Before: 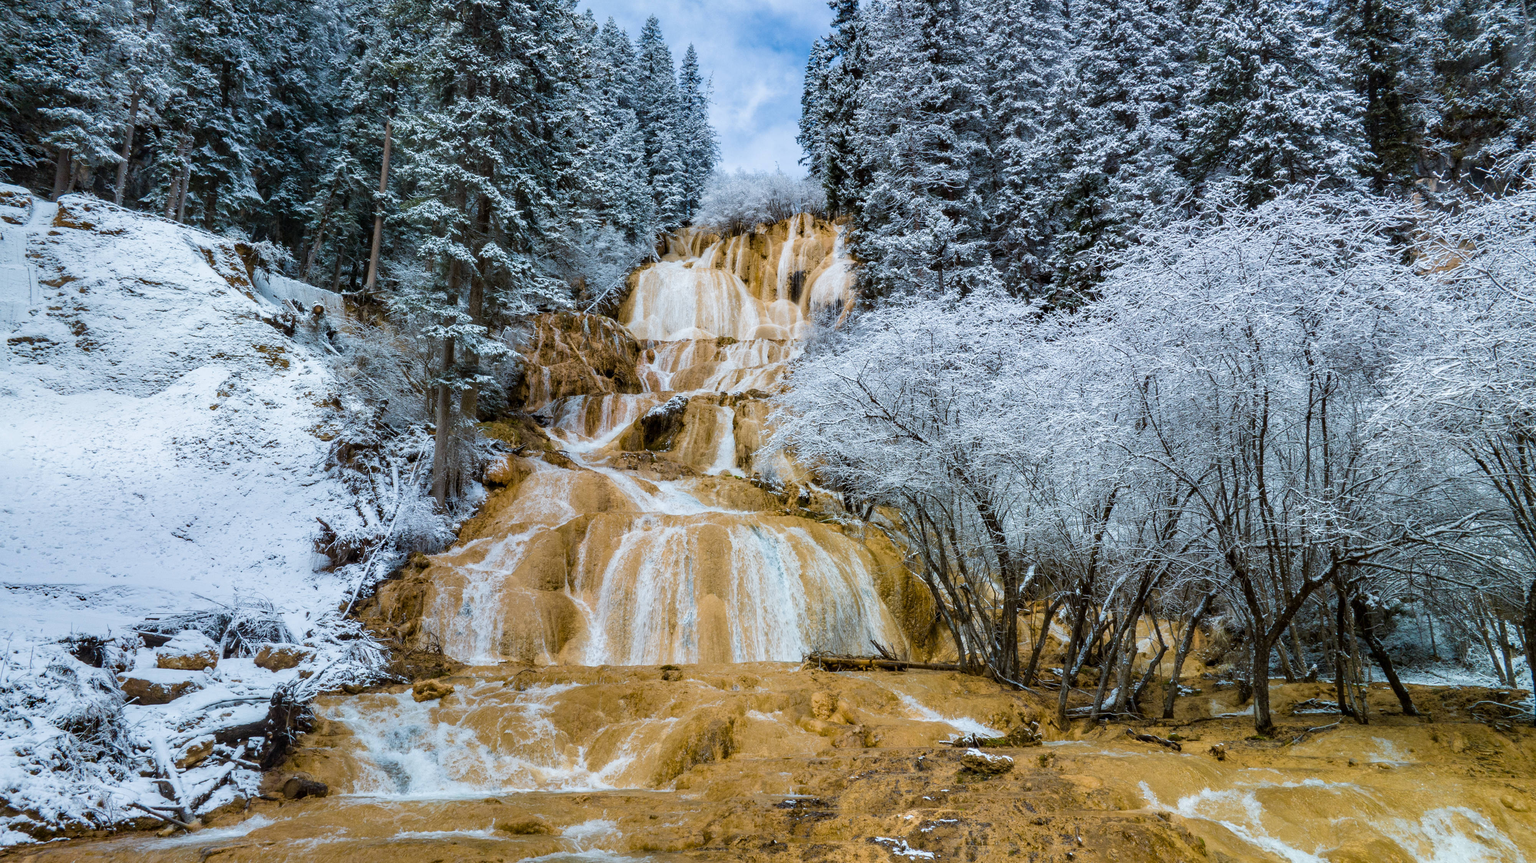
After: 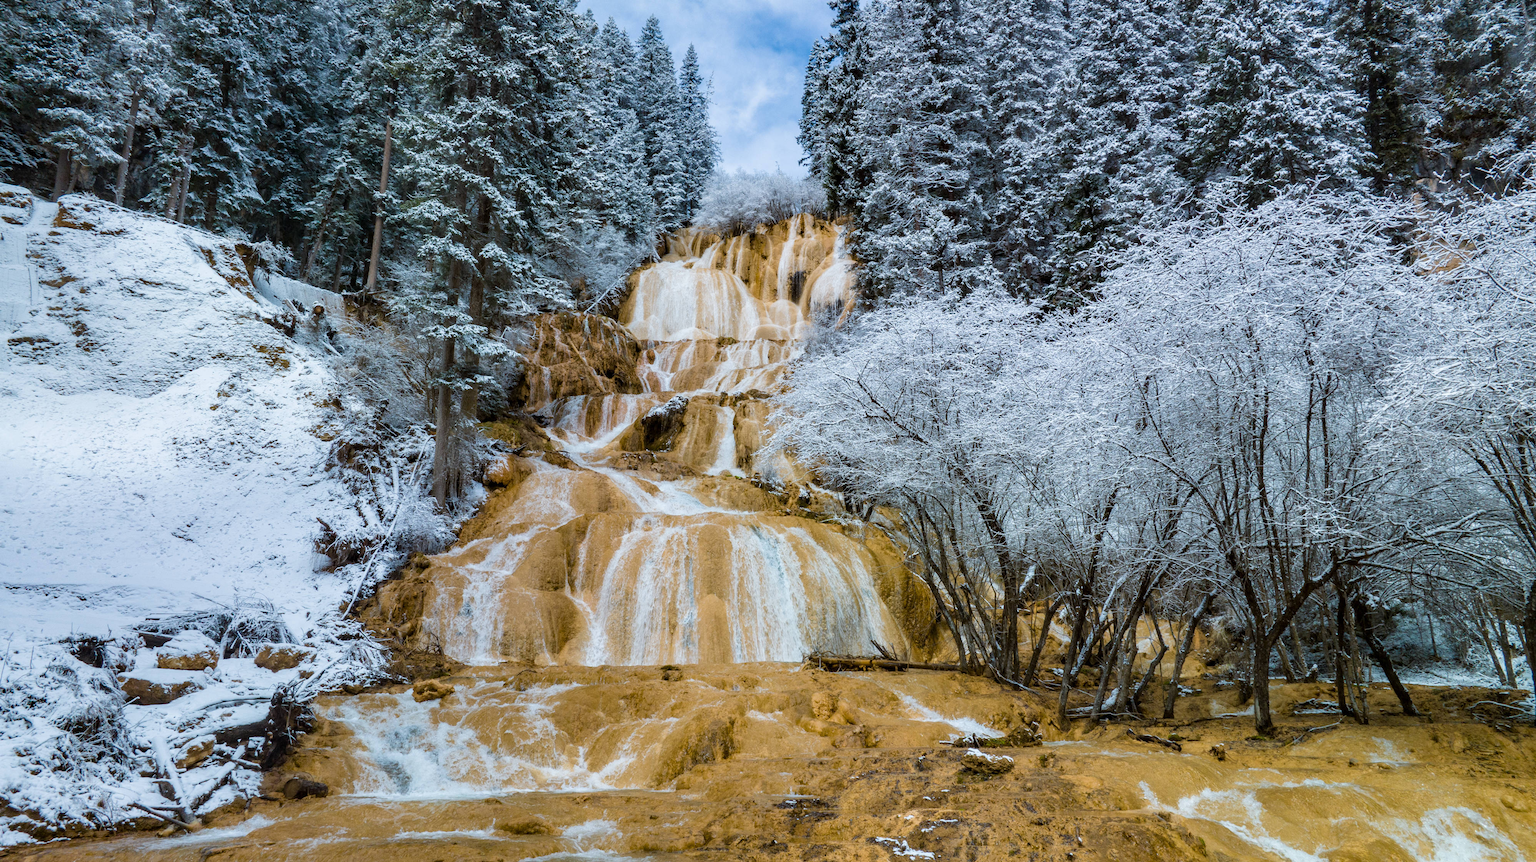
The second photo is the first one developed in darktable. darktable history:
levels: black 0.012%, white 99.91%
